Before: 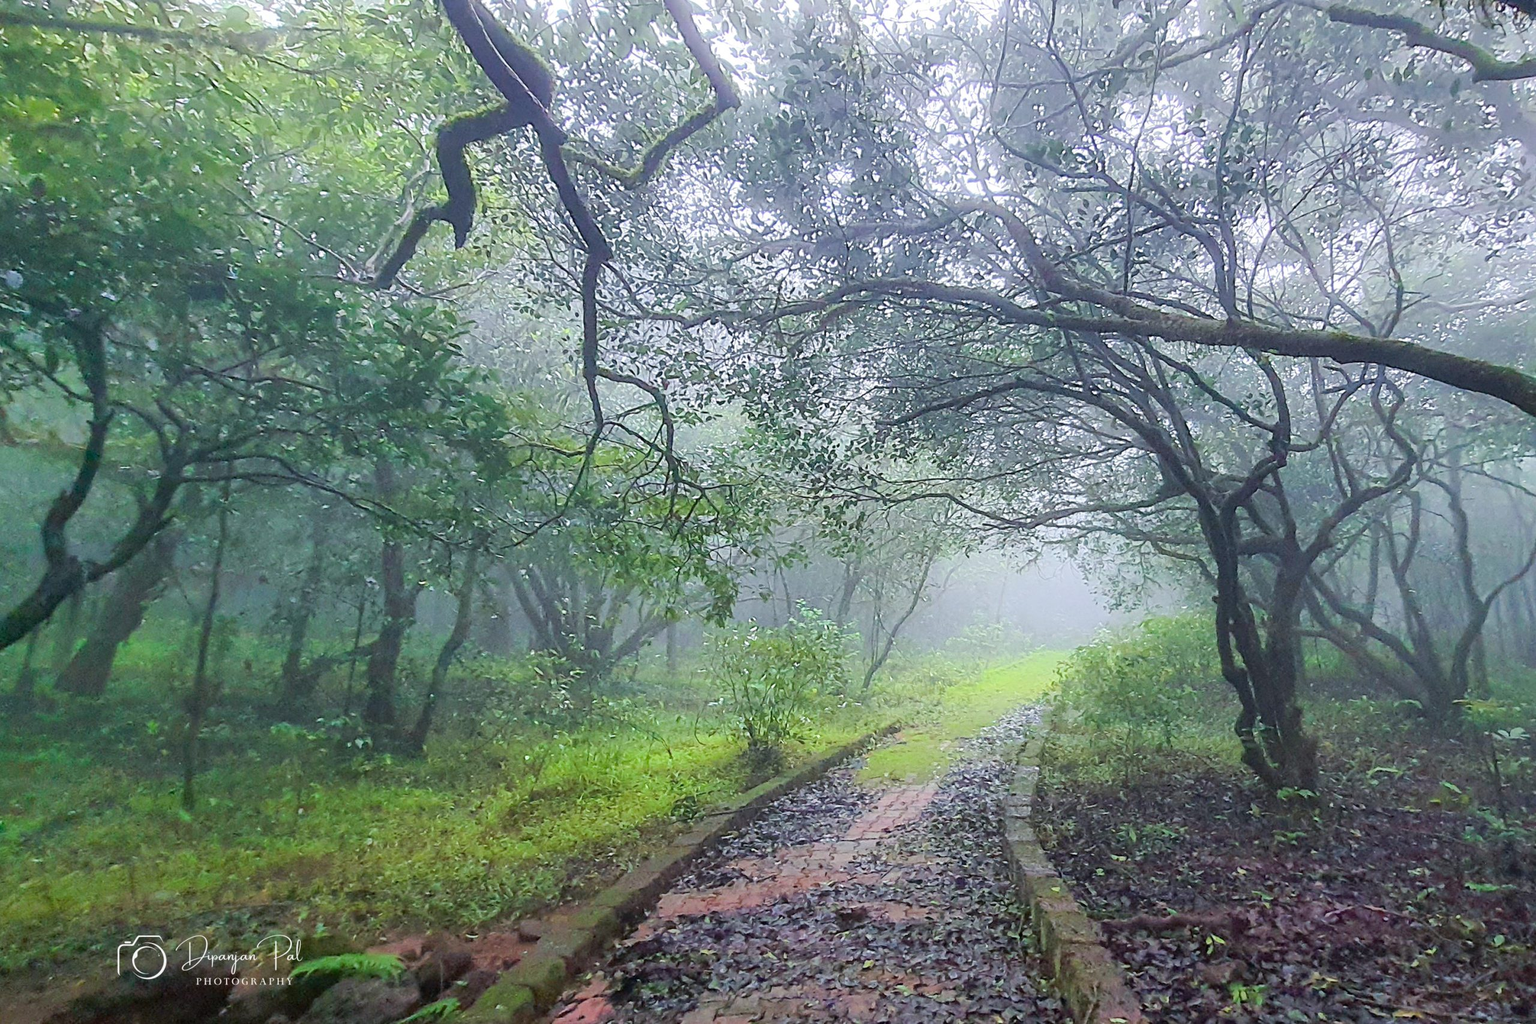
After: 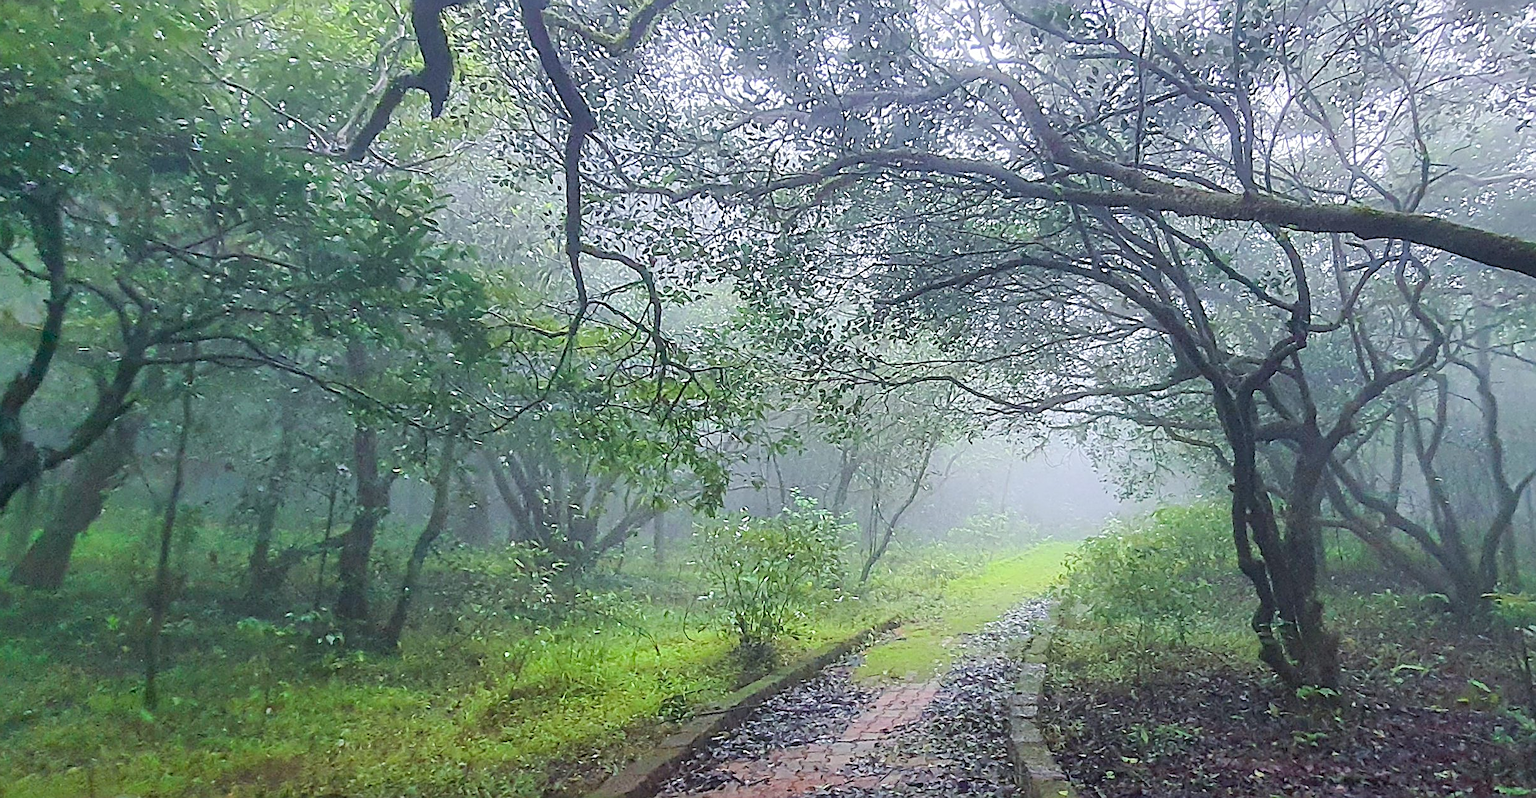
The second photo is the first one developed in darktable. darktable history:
crop and rotate: left 2.991%, top 13.302%, right 1.981%, bottom 12.636%
sharpen: on, module defaults
